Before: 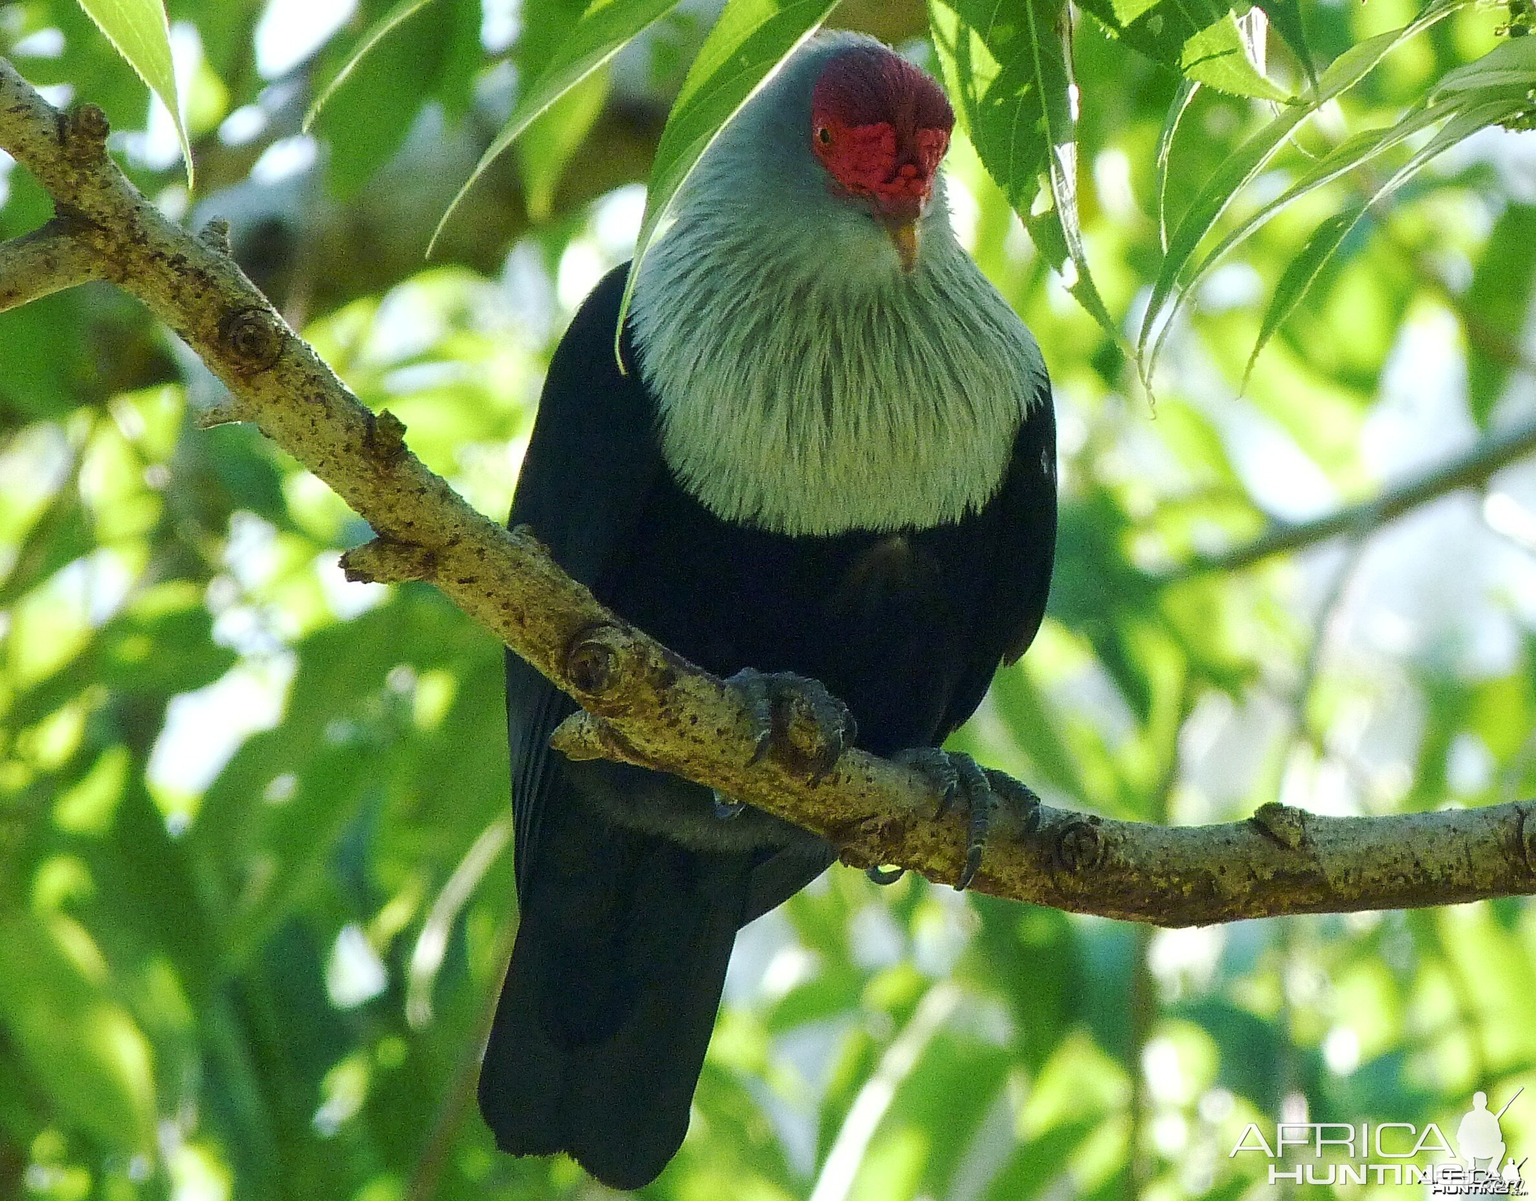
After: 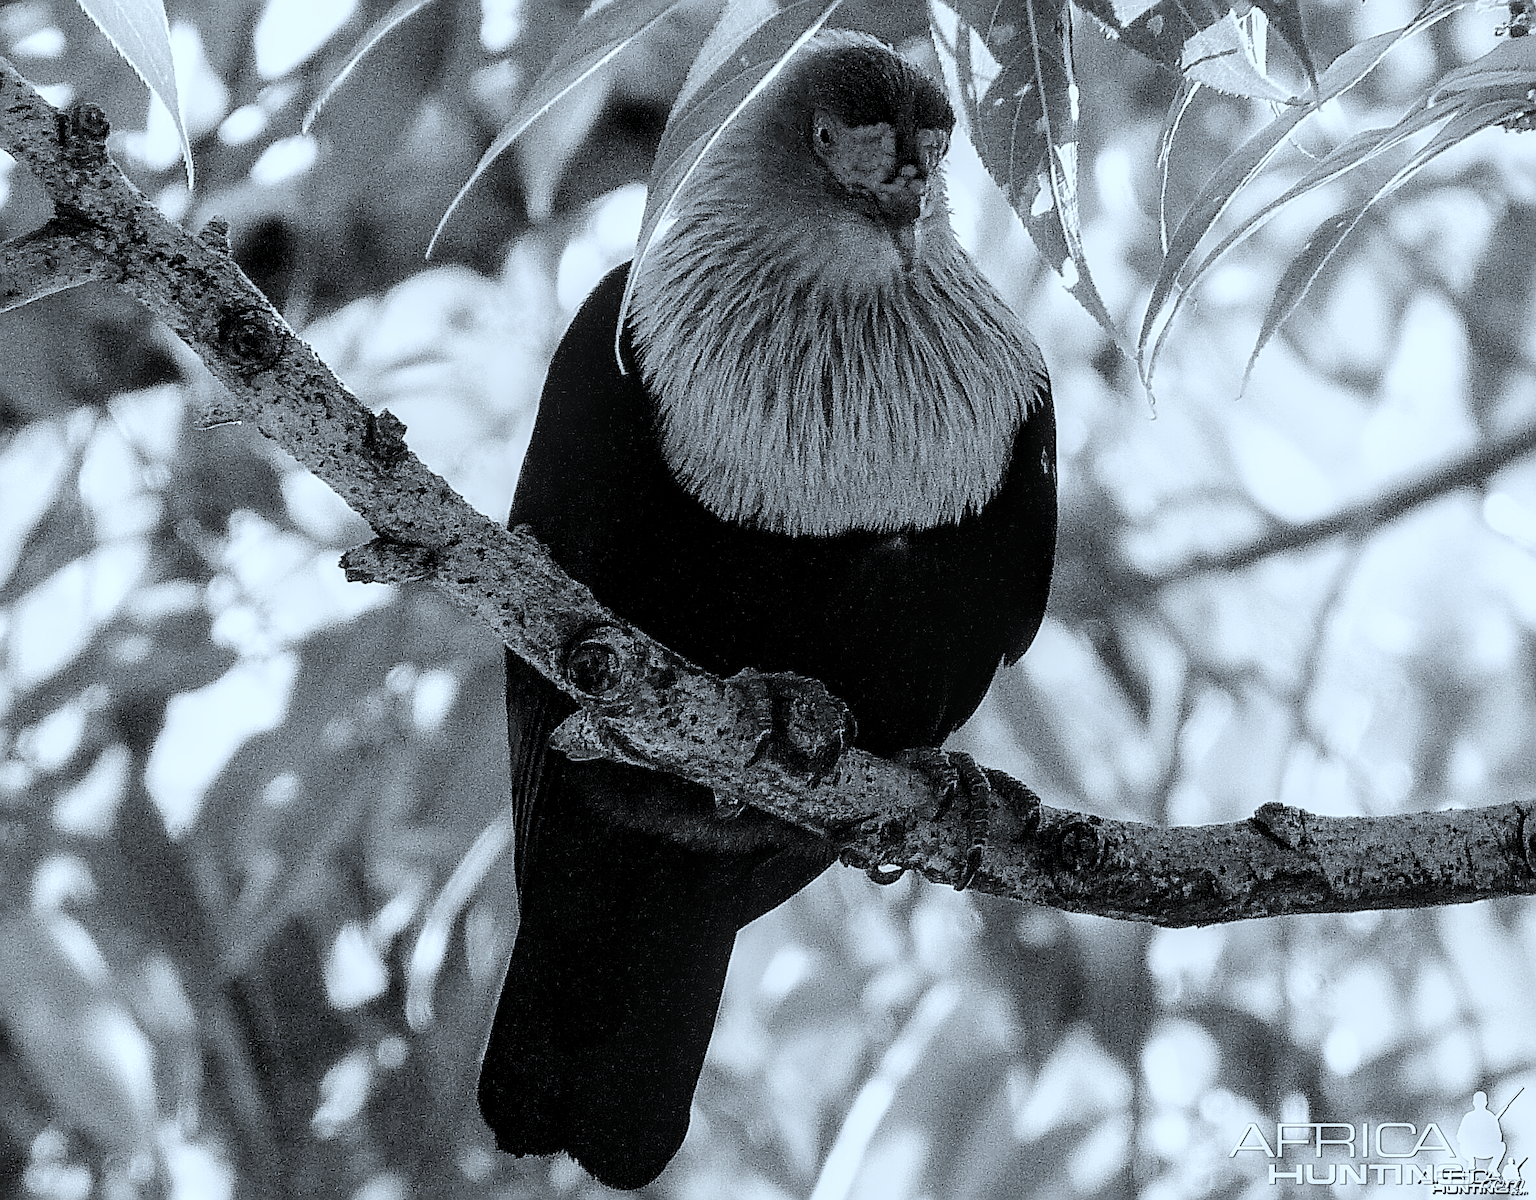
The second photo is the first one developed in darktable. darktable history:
sharpen: radius 2.823, amount 0.725
color zones: curves: ch0 [(0.004, 0.305) (0.261, 0.623) (0.389, 0.399) (0.708, 0.571) (0.947, 0.34)]; ch1 [(0.025, 0.645) (0.229, 0.584) (0.326, 0.551) (0.484, 0.262) (0.757, 0.643)]
local contrast: detail 130%
filmic rgb: black relative exposure -5.06 EV, white relative exposure 3.55 EV, hardness 3.16, contrast 1.3, highlights saturation mix -49.4%, add noise in highlights 0.099, color science v4 (2020), type of noise poissonian
color correction: highlights a* -3.83, highlights b* -10.72
